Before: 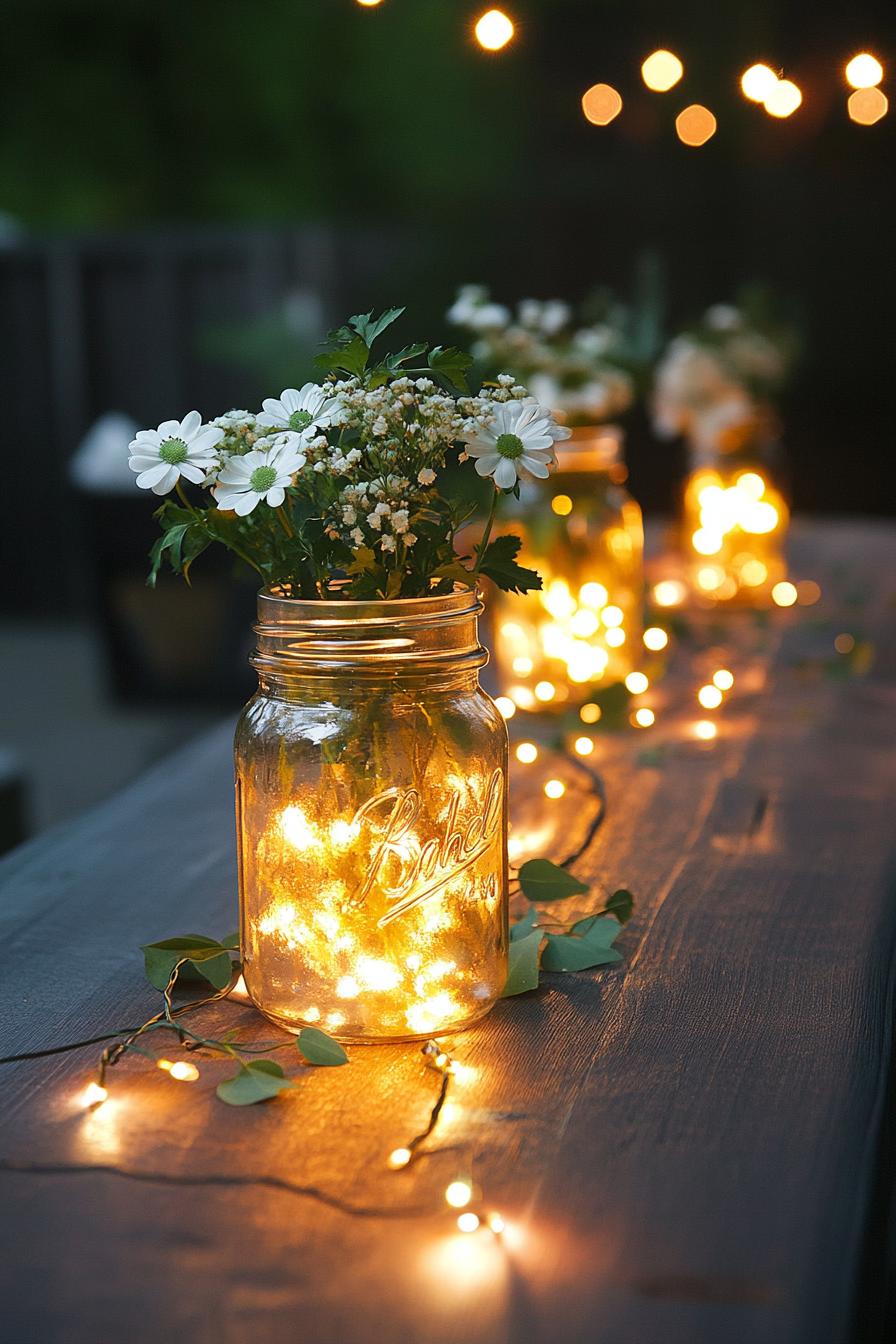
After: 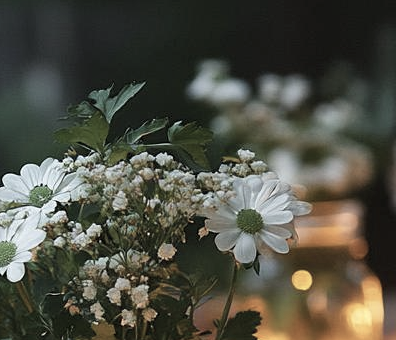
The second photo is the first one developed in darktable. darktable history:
local contrast: highlights 103%, shadows 99%, detail 120%, midtone range 0.2
crop: left 29.103%, top 16.792%, right 26.66%, bottom 57.88%
color correction: highlights b* 0.068, saturation 0.529
